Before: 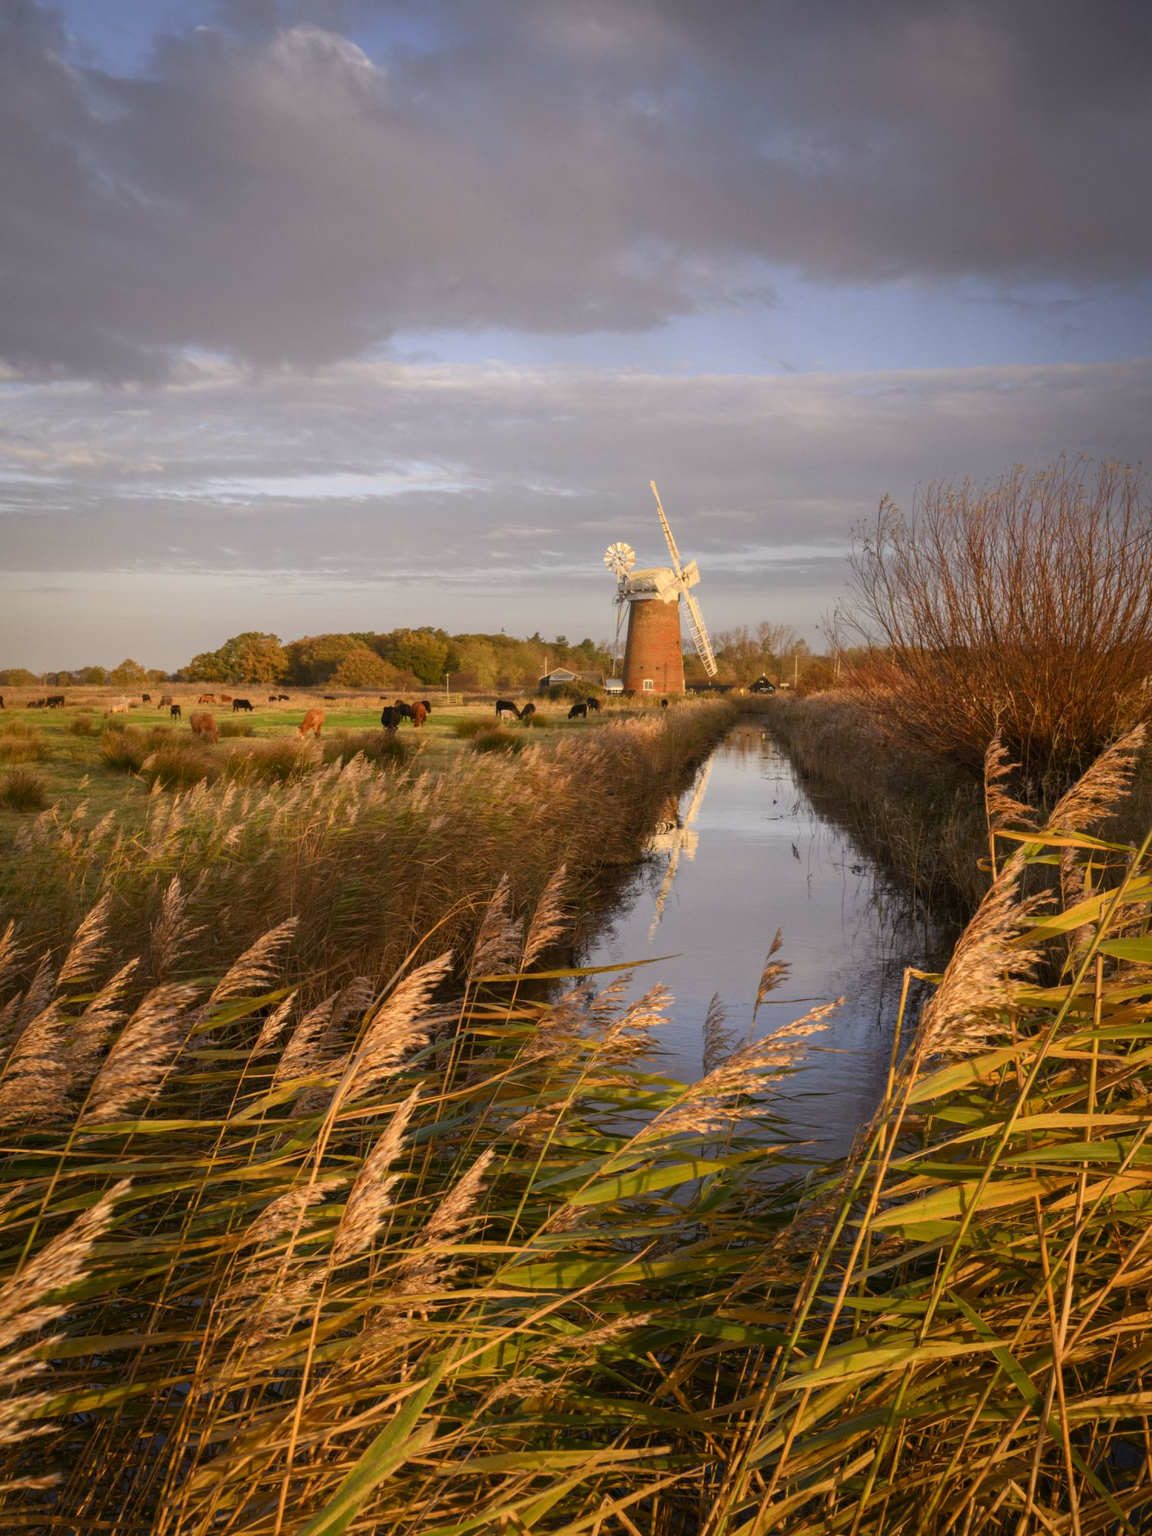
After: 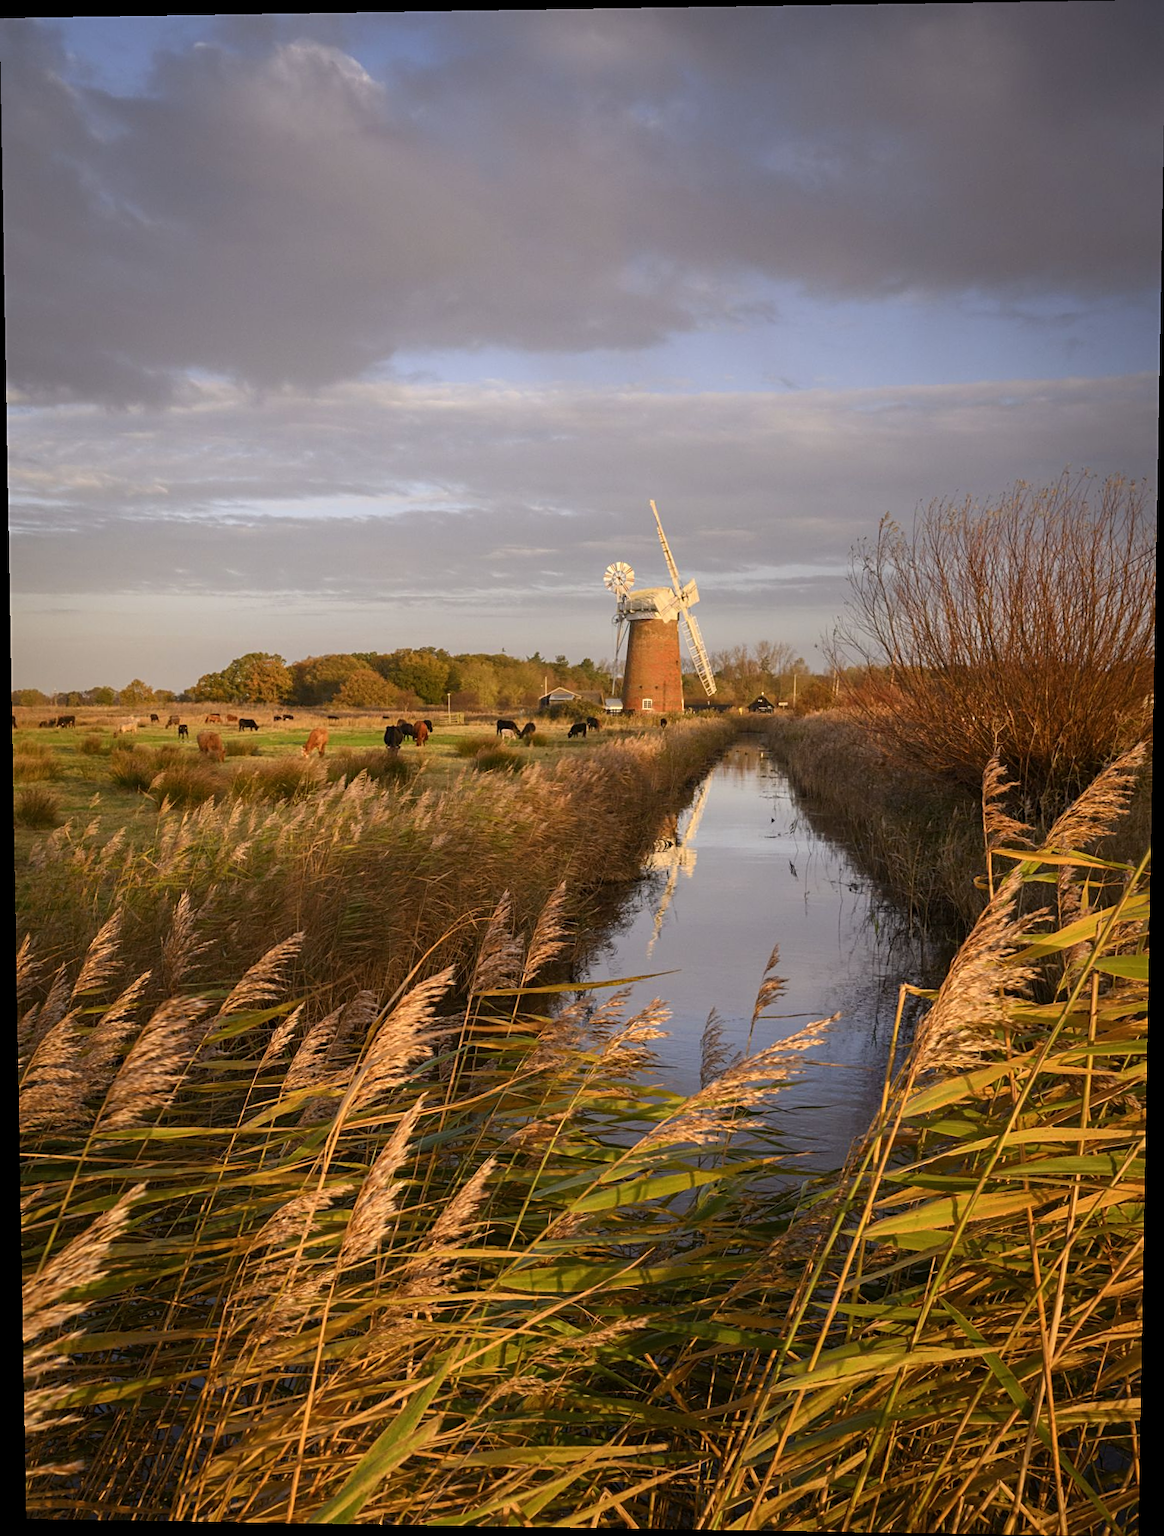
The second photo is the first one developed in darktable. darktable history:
sharpen: on, module defaults
rotate and perspective: lens shift (vertical) 0.048, lens shift (horizontal) -0.024, automatic cropping off
color balance rgb: on, module defaults
